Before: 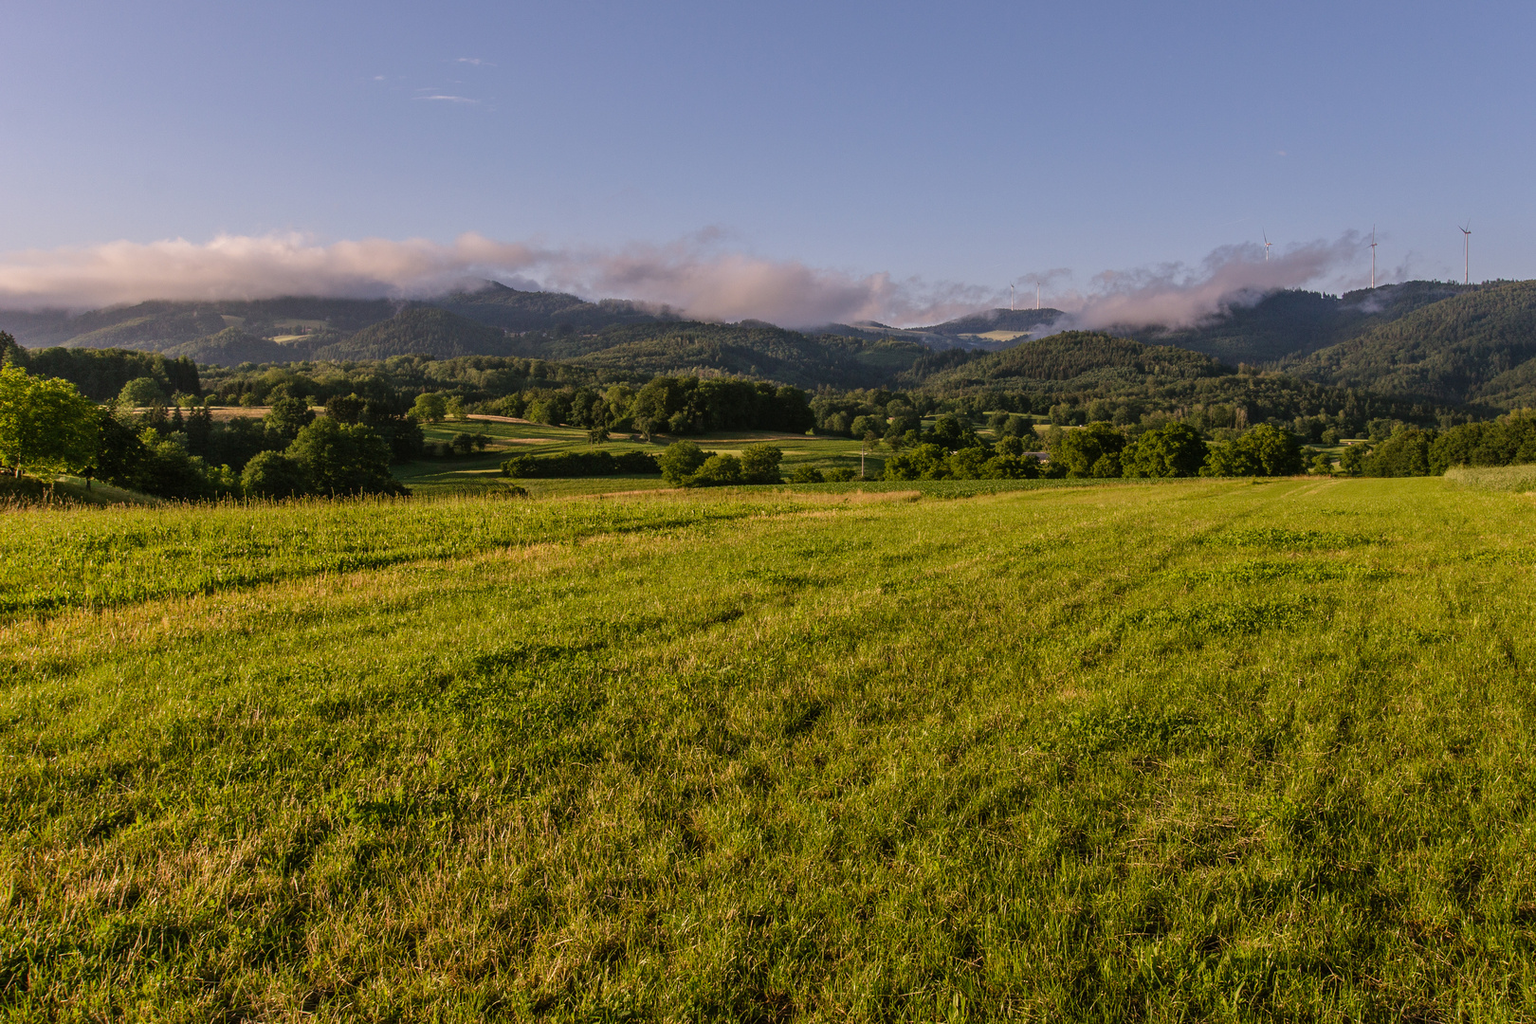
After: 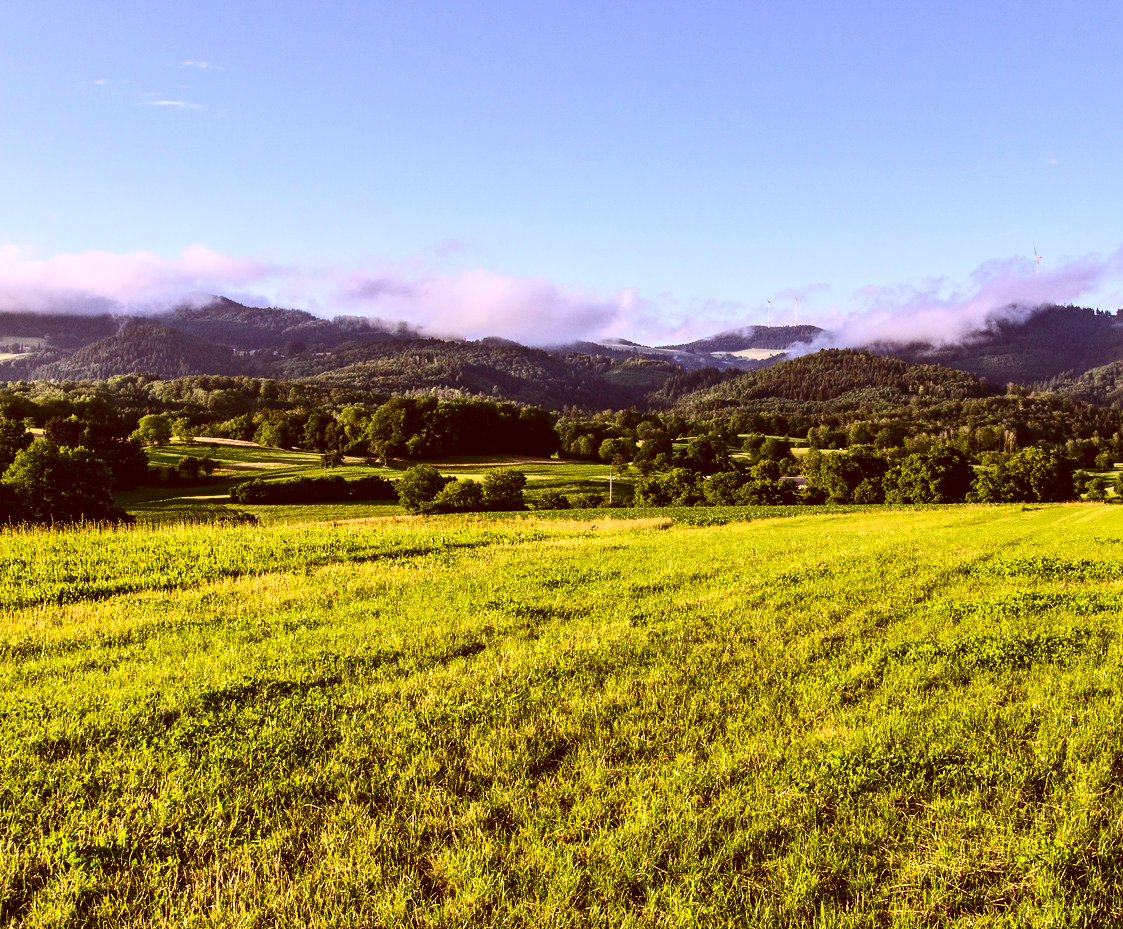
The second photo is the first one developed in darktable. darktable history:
exposure: black level correction 0, exposure 0.7 EV, compensate exposure bias true, compensate highlight preservation false
white balance: red 0.967, blue 1.119, emerald 0.756
contrast brightness saturation: contrast 0.39, brightness 0.1
color correction: highlights a* -7.23, highlights b* -0.161, shadows a* 20.08, shadows b* 11.73
crop: left 18.479%, right 12.2%, bottom 13.971%
color balance rgb: shadows lift › chroma 2%, shadows lift › hue 217.2°, power › chroma 0.25%, power › hue 60°, highlights gain › chroma 1.5%, highlights gain › hue 309.6°, global offset › luminance -0.5%, perceptual saturation grading › global saturation 15%, global vibrance 20%
shadows and highlights: shadows 60, soften with gaussian
